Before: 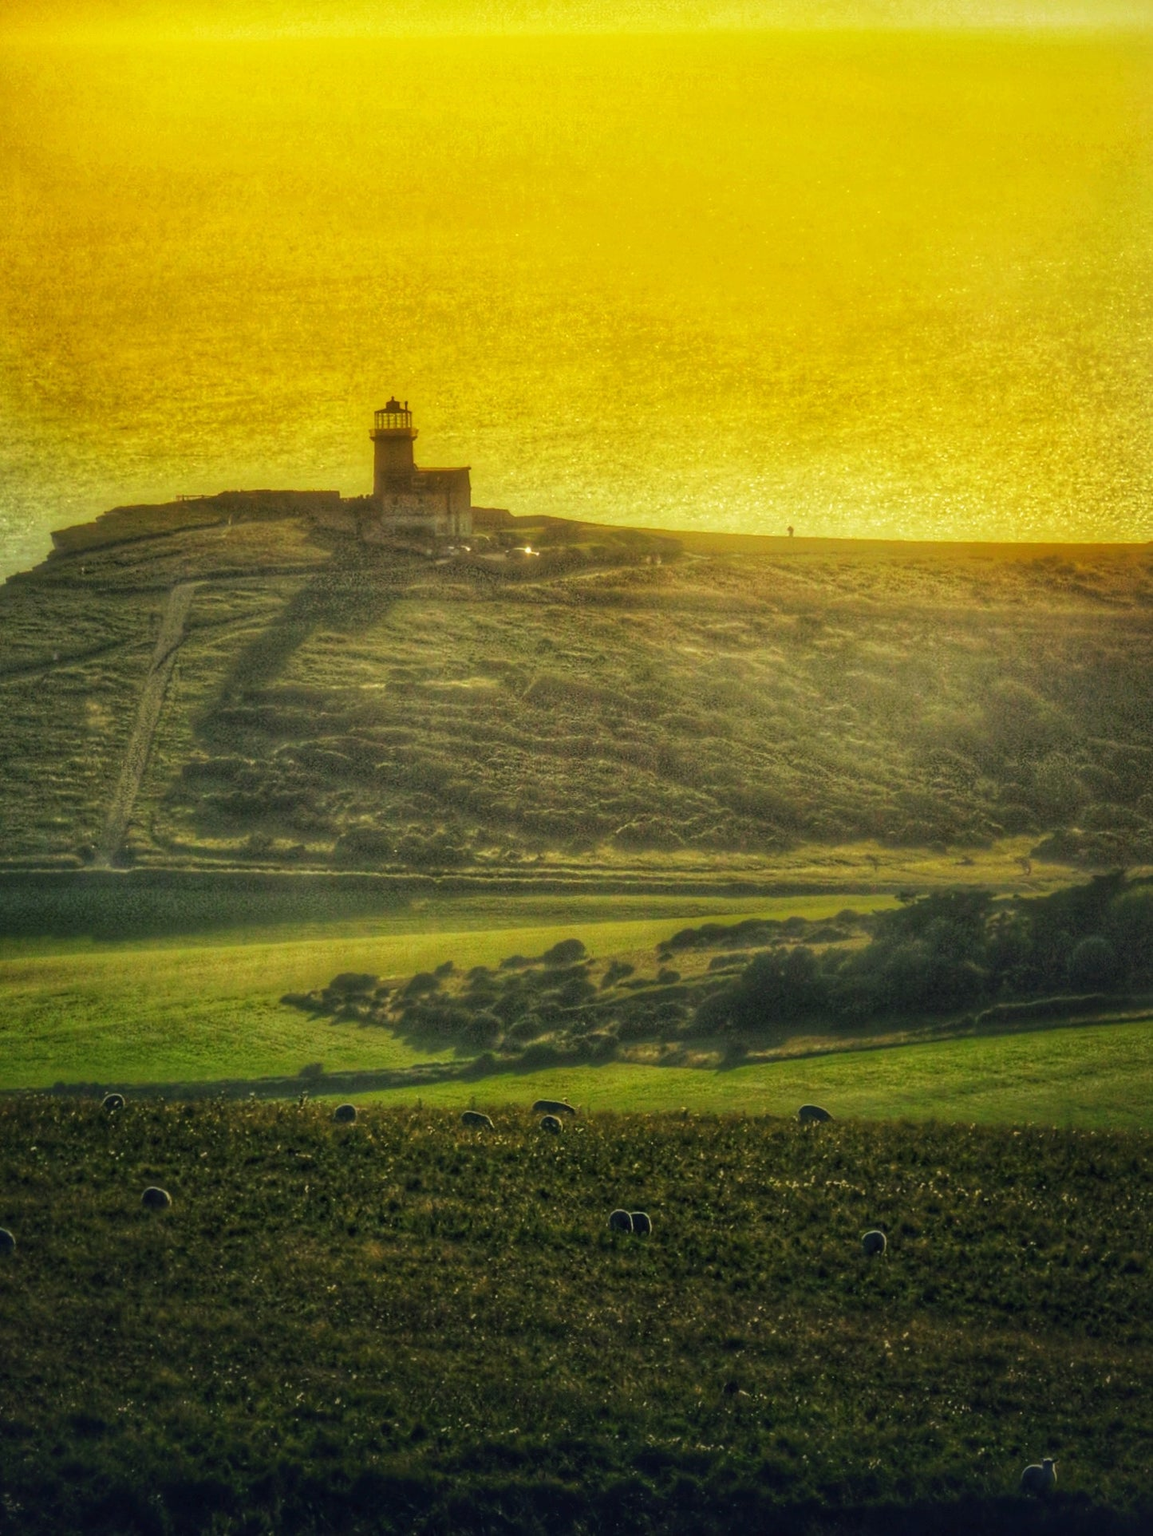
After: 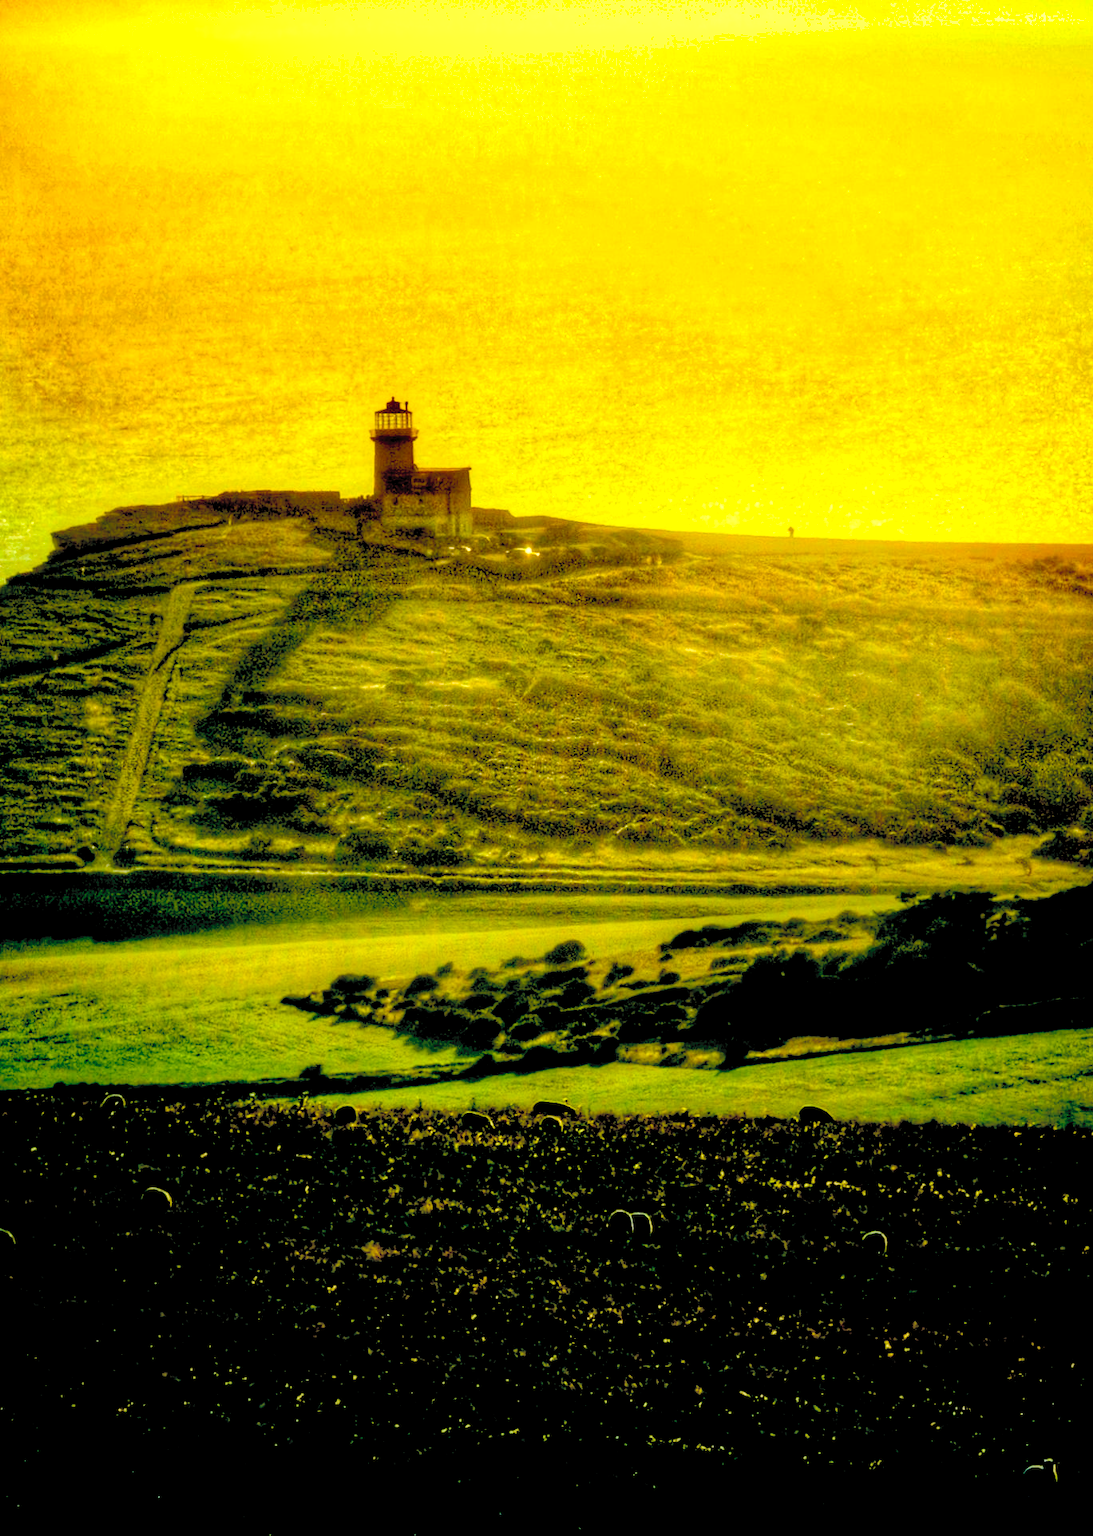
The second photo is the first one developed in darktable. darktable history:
crop and rotate: right 5.167%
exposure: black level correction 0.056, exposure -0.039 EV, compensate highlight preservation false
contrast brightness saturation: contrast 0.1, brightness 0.3, saturation 0.14
color balance rgb: linear chroma grading › shadows -2.2%, linear chroma grading › highlights -15%, linear chroma grading › global chroma -10%, linear chroma grading › mid-tones -10%, perceptual saturation grading › global saturation 45%, perceptual saturation grading › highlights -50%, perceptual saturation grading › shadows 30%, perceptual brilliance grading › global brilliance 18%, global vibrance 45%
shadows and highlights: radius 337.17, shadows 29.01, soften with gaussian
